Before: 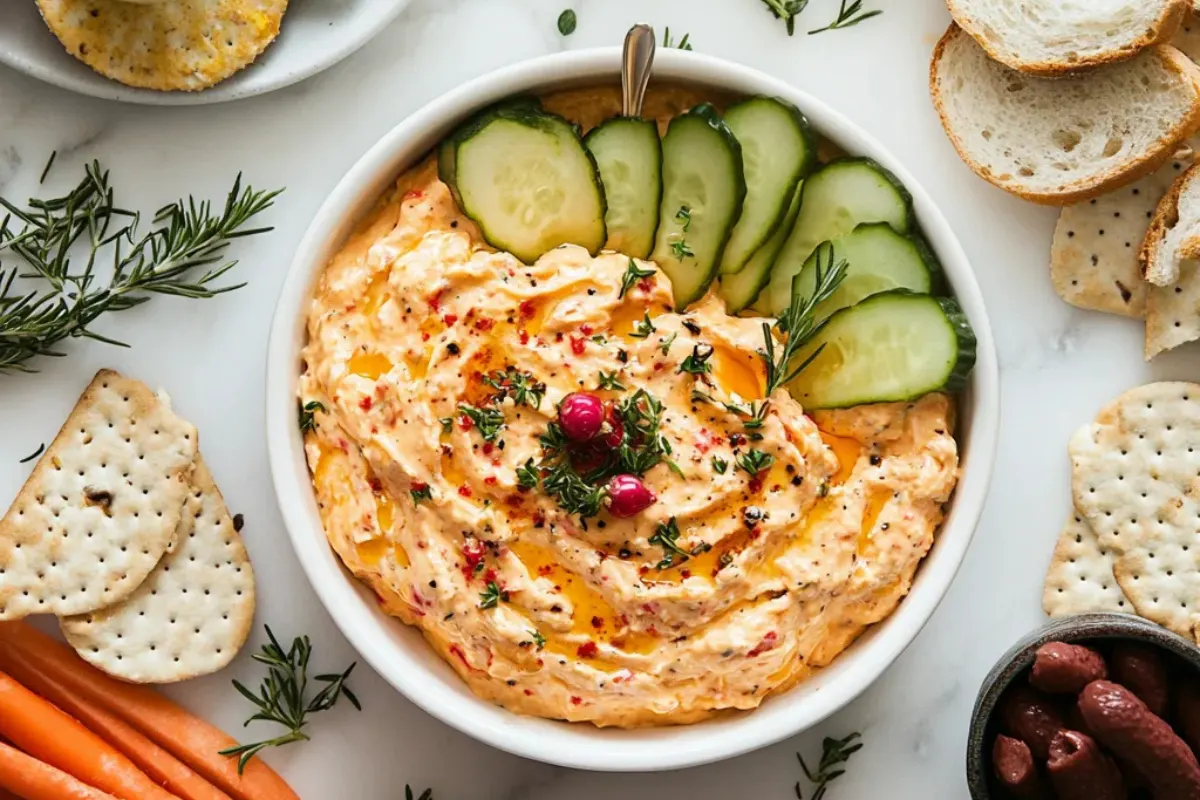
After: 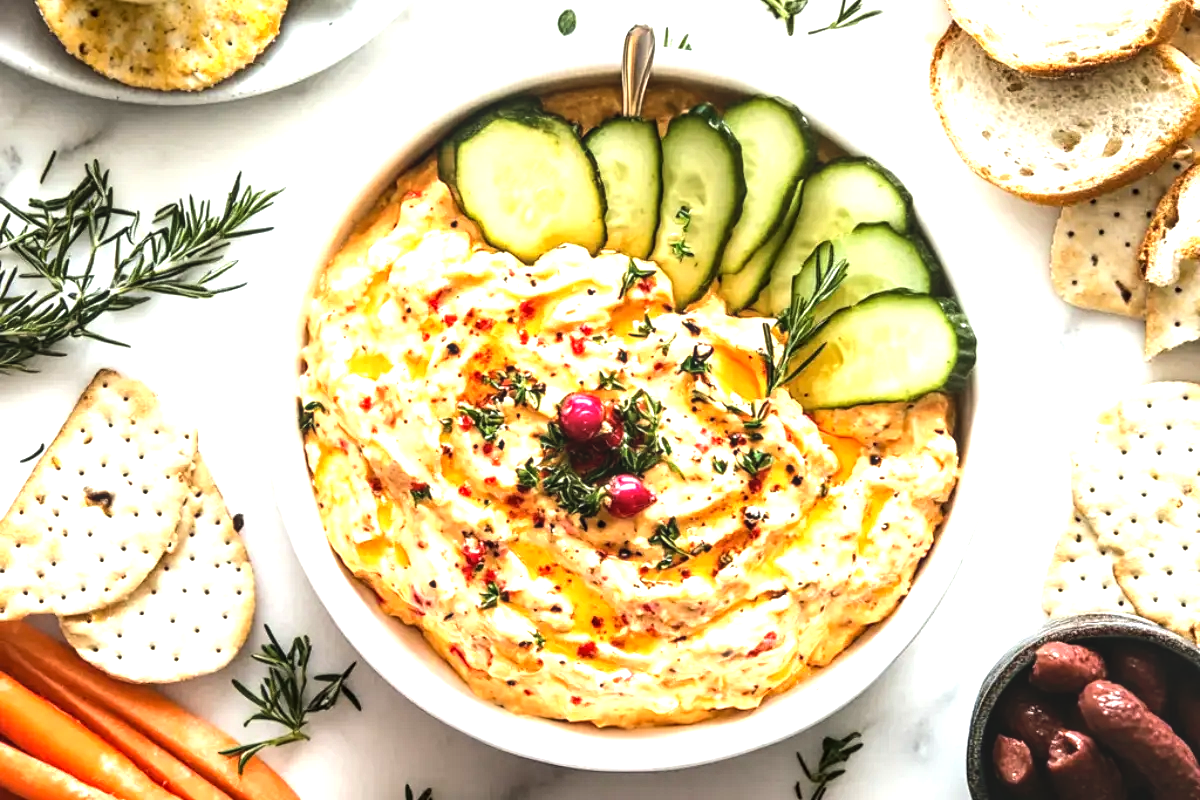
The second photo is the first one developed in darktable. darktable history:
tone equalizer: -8 EV -0.722 EV, -7 EV -0.734 EV, -6 EV -0.616 EV, -5 EV -0.419 EV, -3 EV 0.371 EV, -2 EV 0.6 EV, -1 EV 0.691 EV, +0 EV 0.741 EV, edges refinement/feathering 500, mask exposure compensation -1.57 EV, preserve details no
local contrast: on, module defaults
exposure: exposure 0.561 EV, compensate exposure bias true, compensate highlight preservation false
